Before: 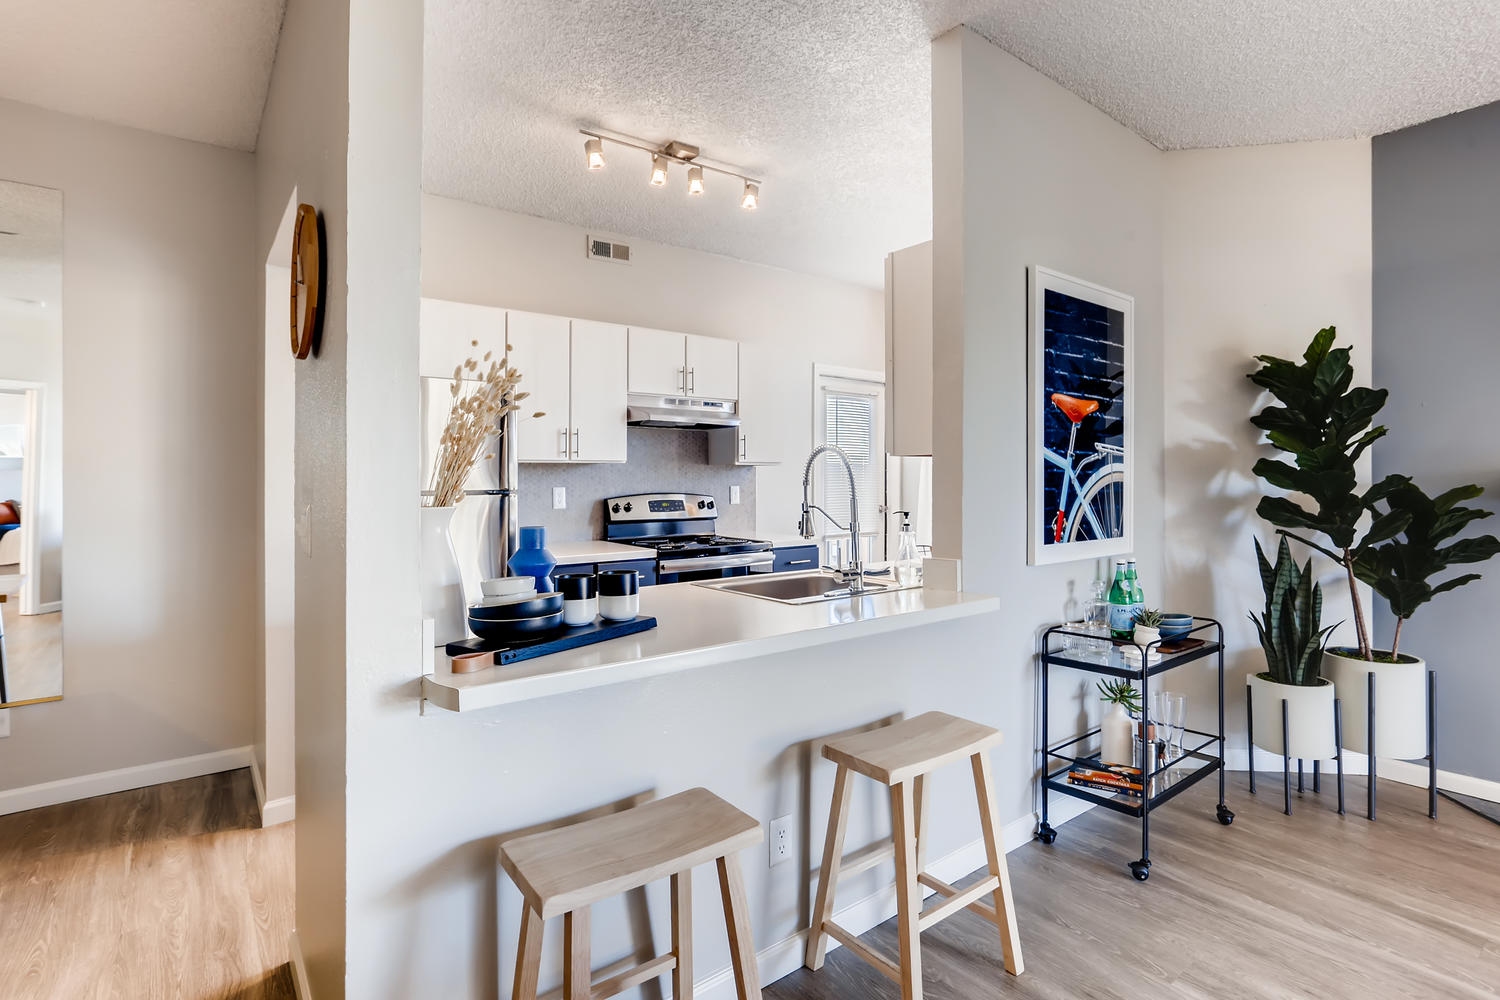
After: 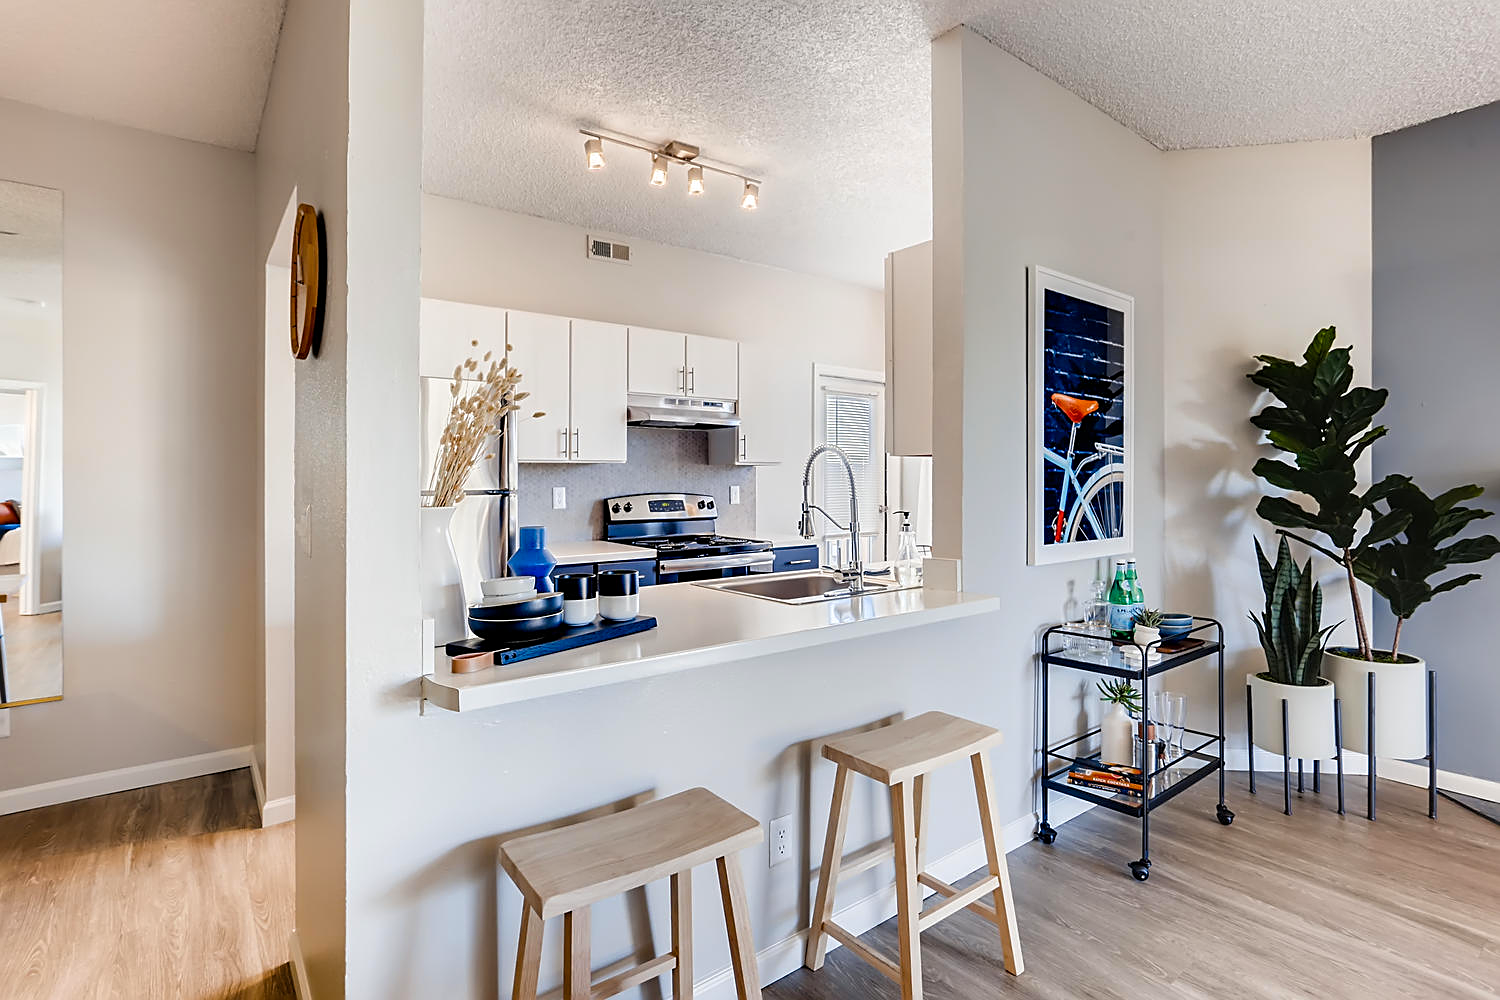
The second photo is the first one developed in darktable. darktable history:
color balance rgb: linear chroma grading › global chroma 15.435%, perceptual saturation grading › global saturation 0.664%
sharpen: on, module defaults
